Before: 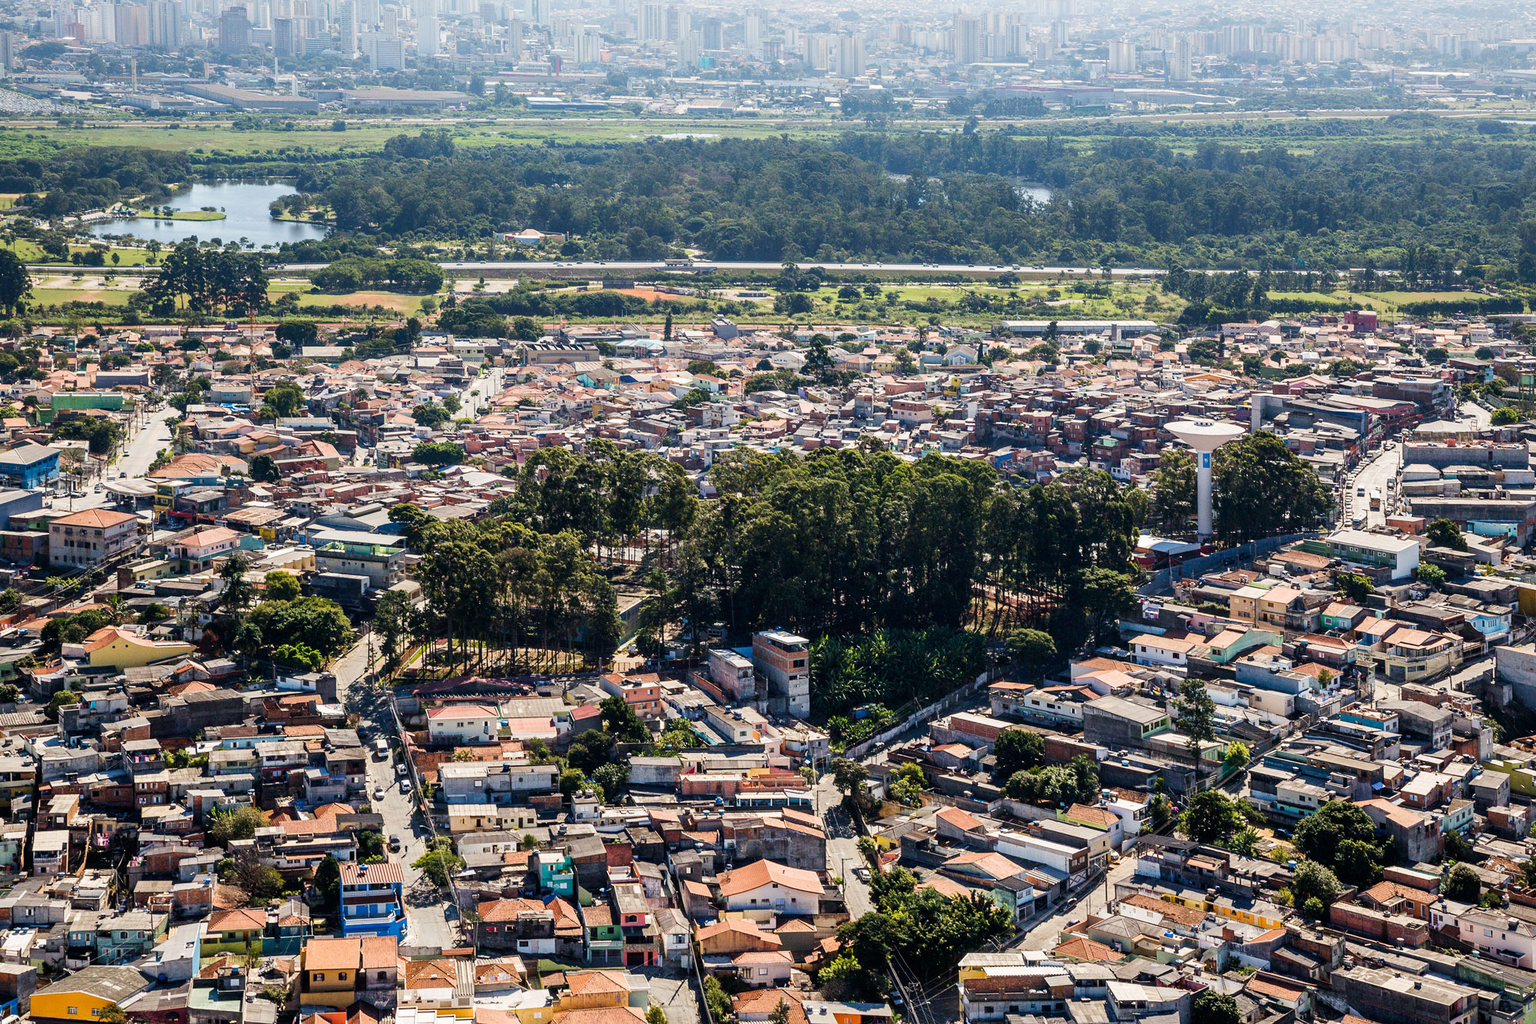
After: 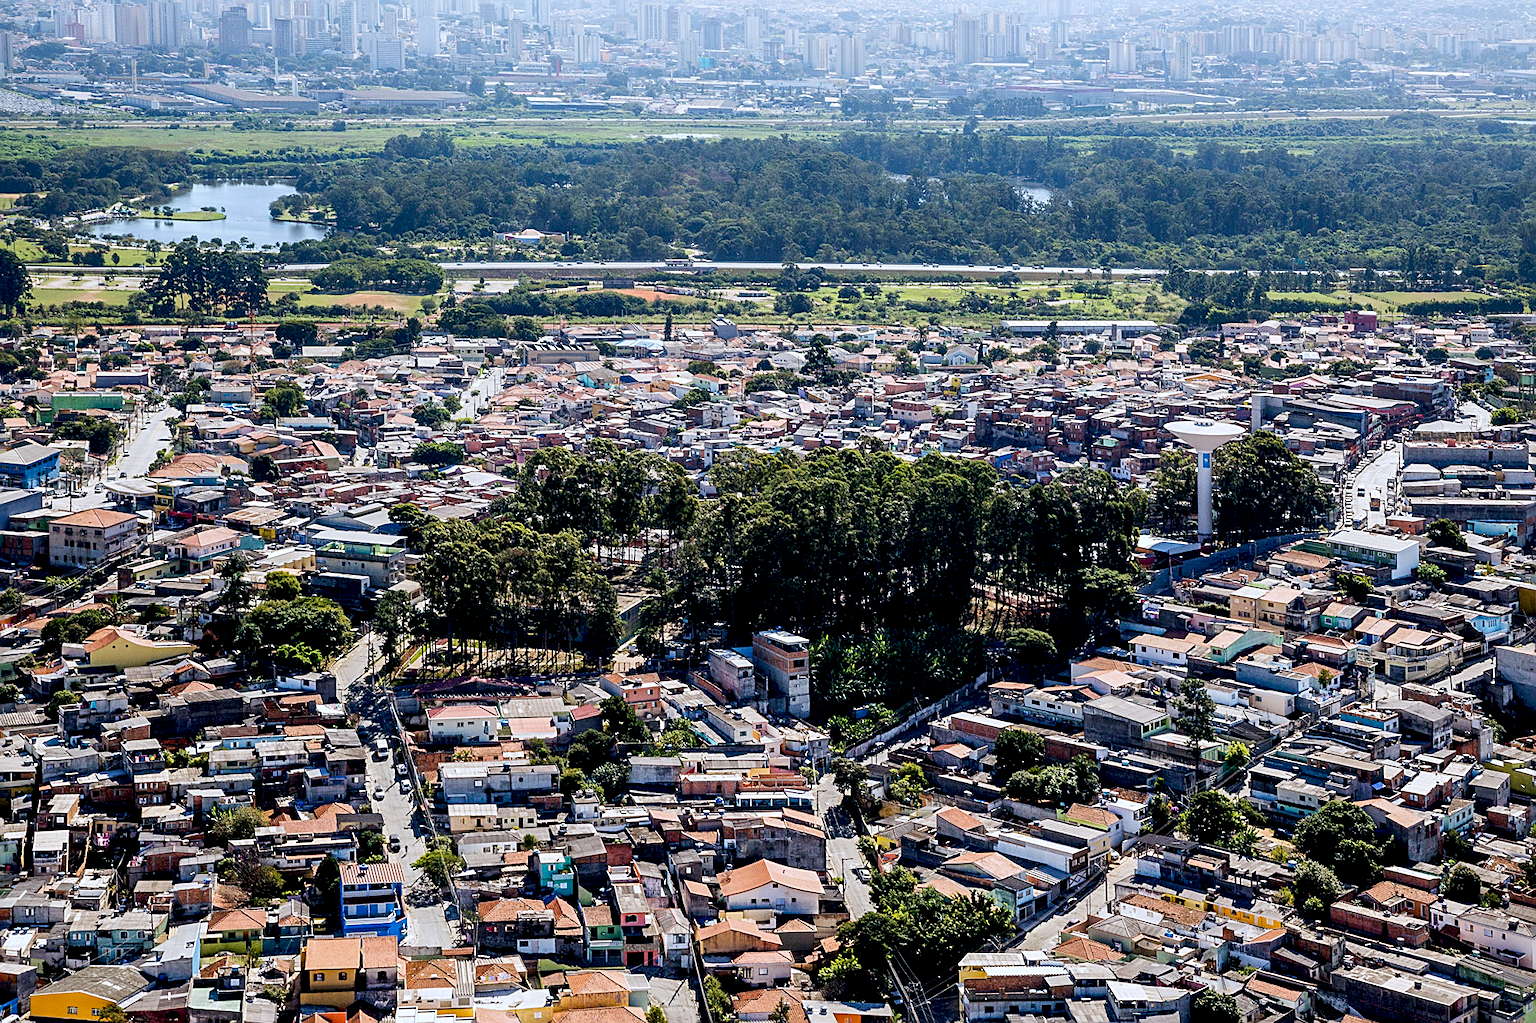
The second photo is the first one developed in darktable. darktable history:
white balance: red 0.954, blue 1.079
exposure: black level correction 0.012, compensate highlight preservation false
sharpen: on, module defaults
